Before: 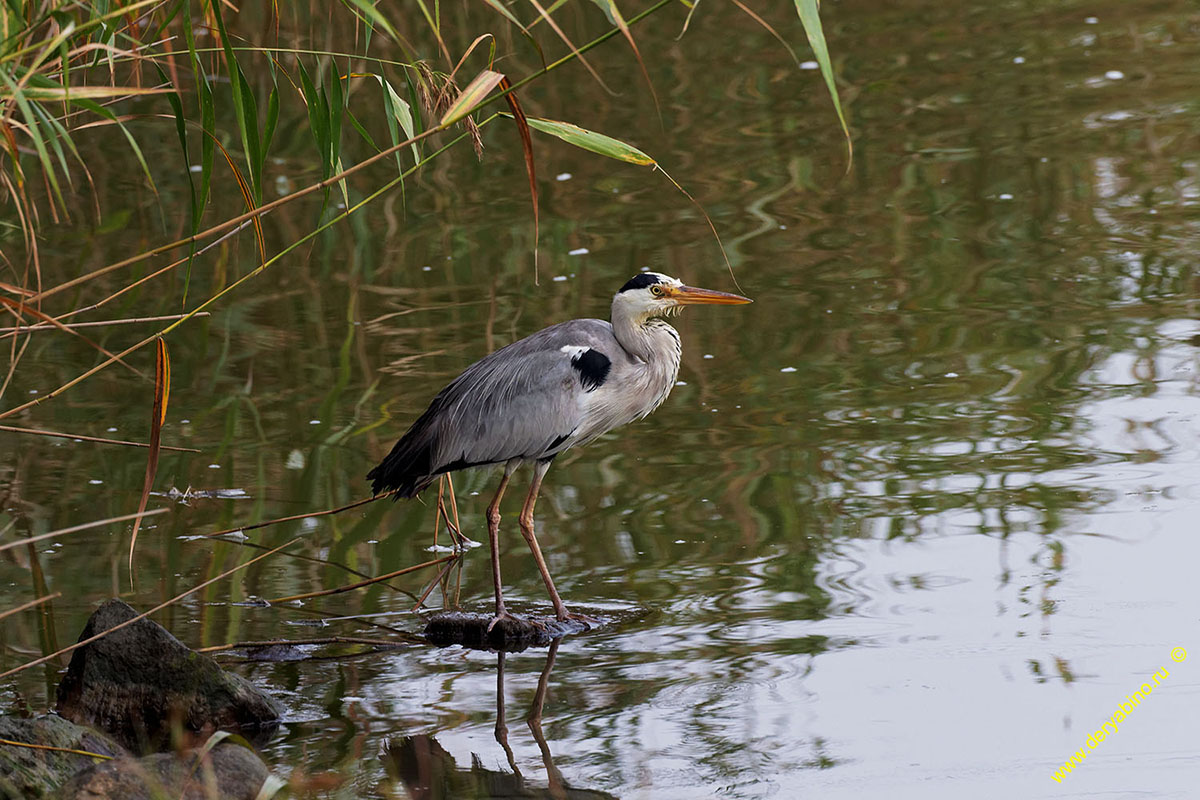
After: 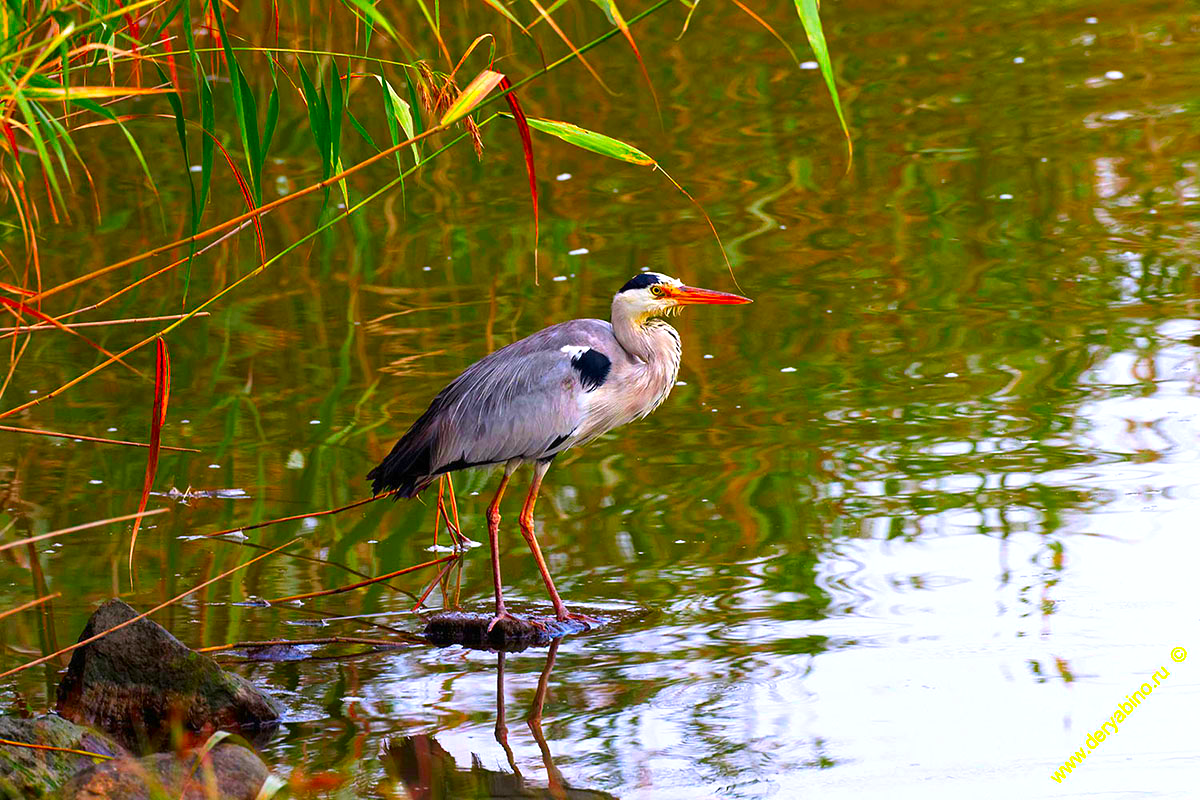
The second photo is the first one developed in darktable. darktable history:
exposure: black level correction 0, exposure 0.691 EV, compensate highlight preservation false
color correction: highlights a* 1.52, highlights b* -1.81, saturation 2.53
